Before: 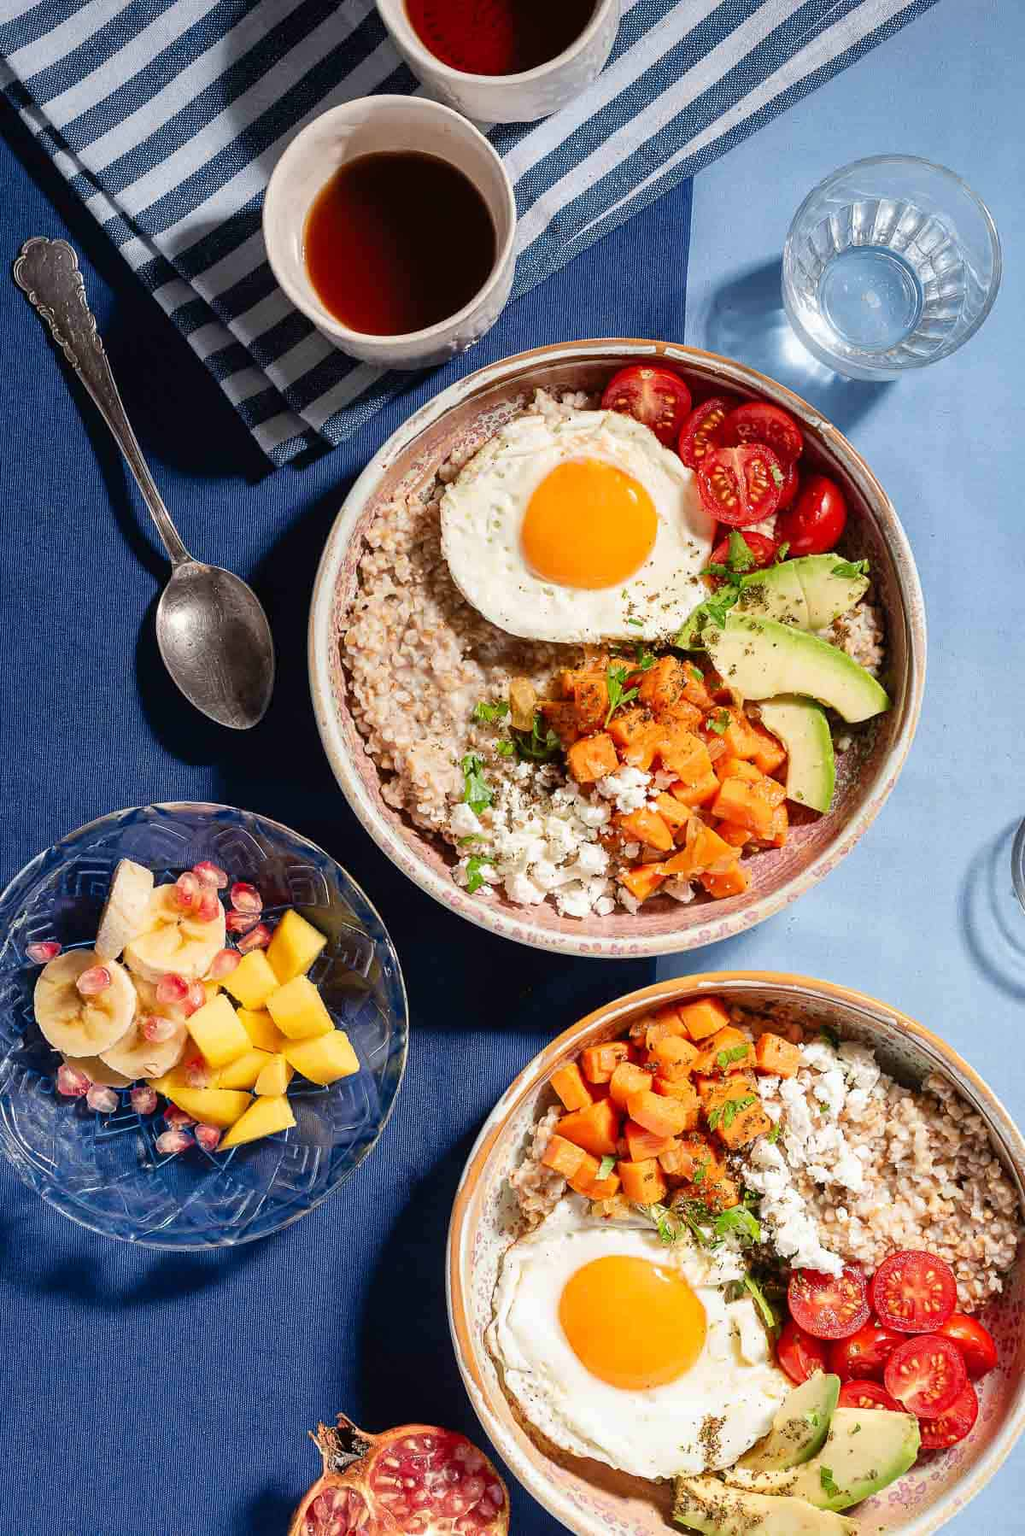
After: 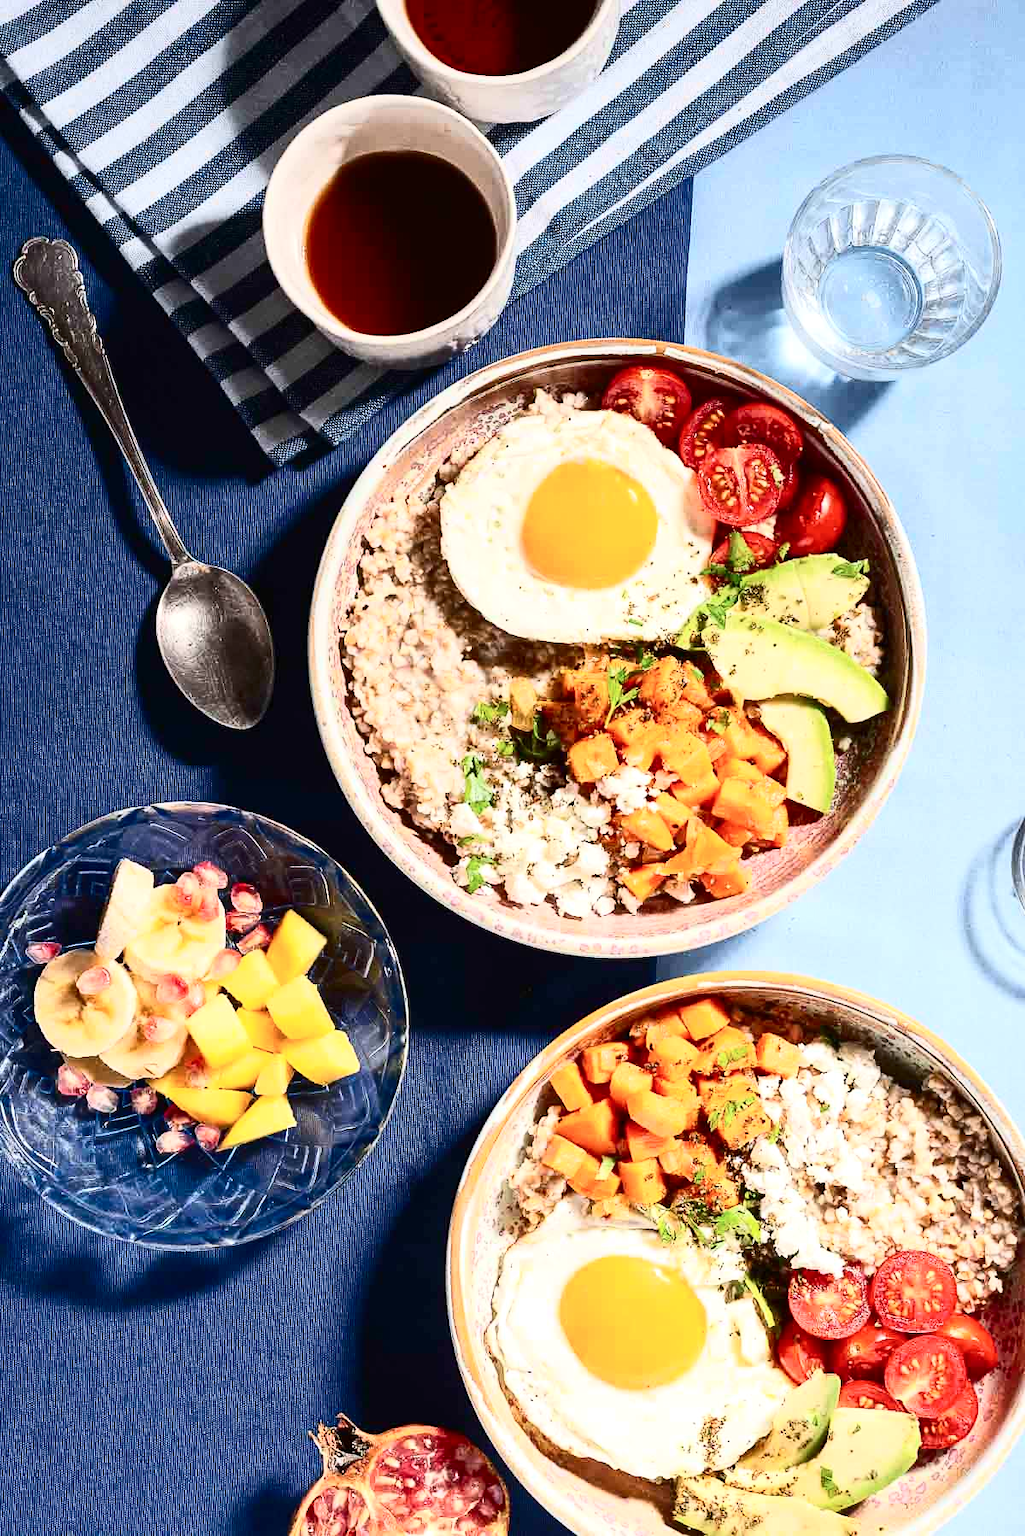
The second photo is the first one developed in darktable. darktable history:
exposure: exposure 0.203 EV, compensate exposure bias true, compensate highlight preservation false
contrast brightness saturation: contrast 0.373, brightness 0.098
